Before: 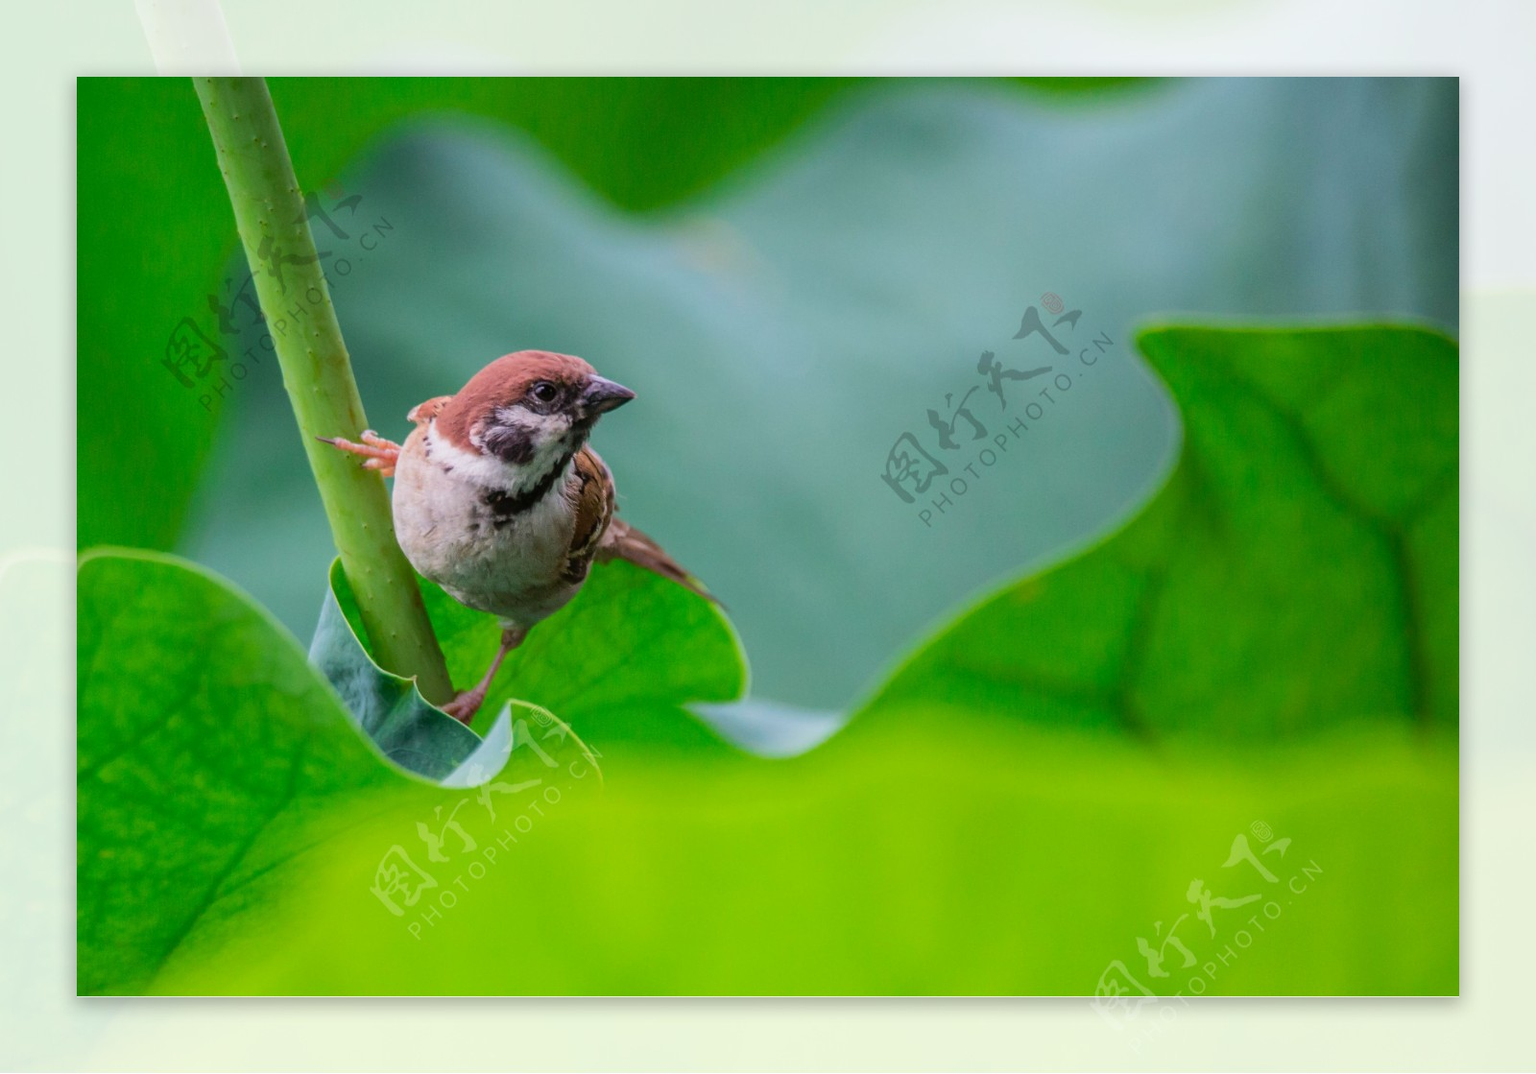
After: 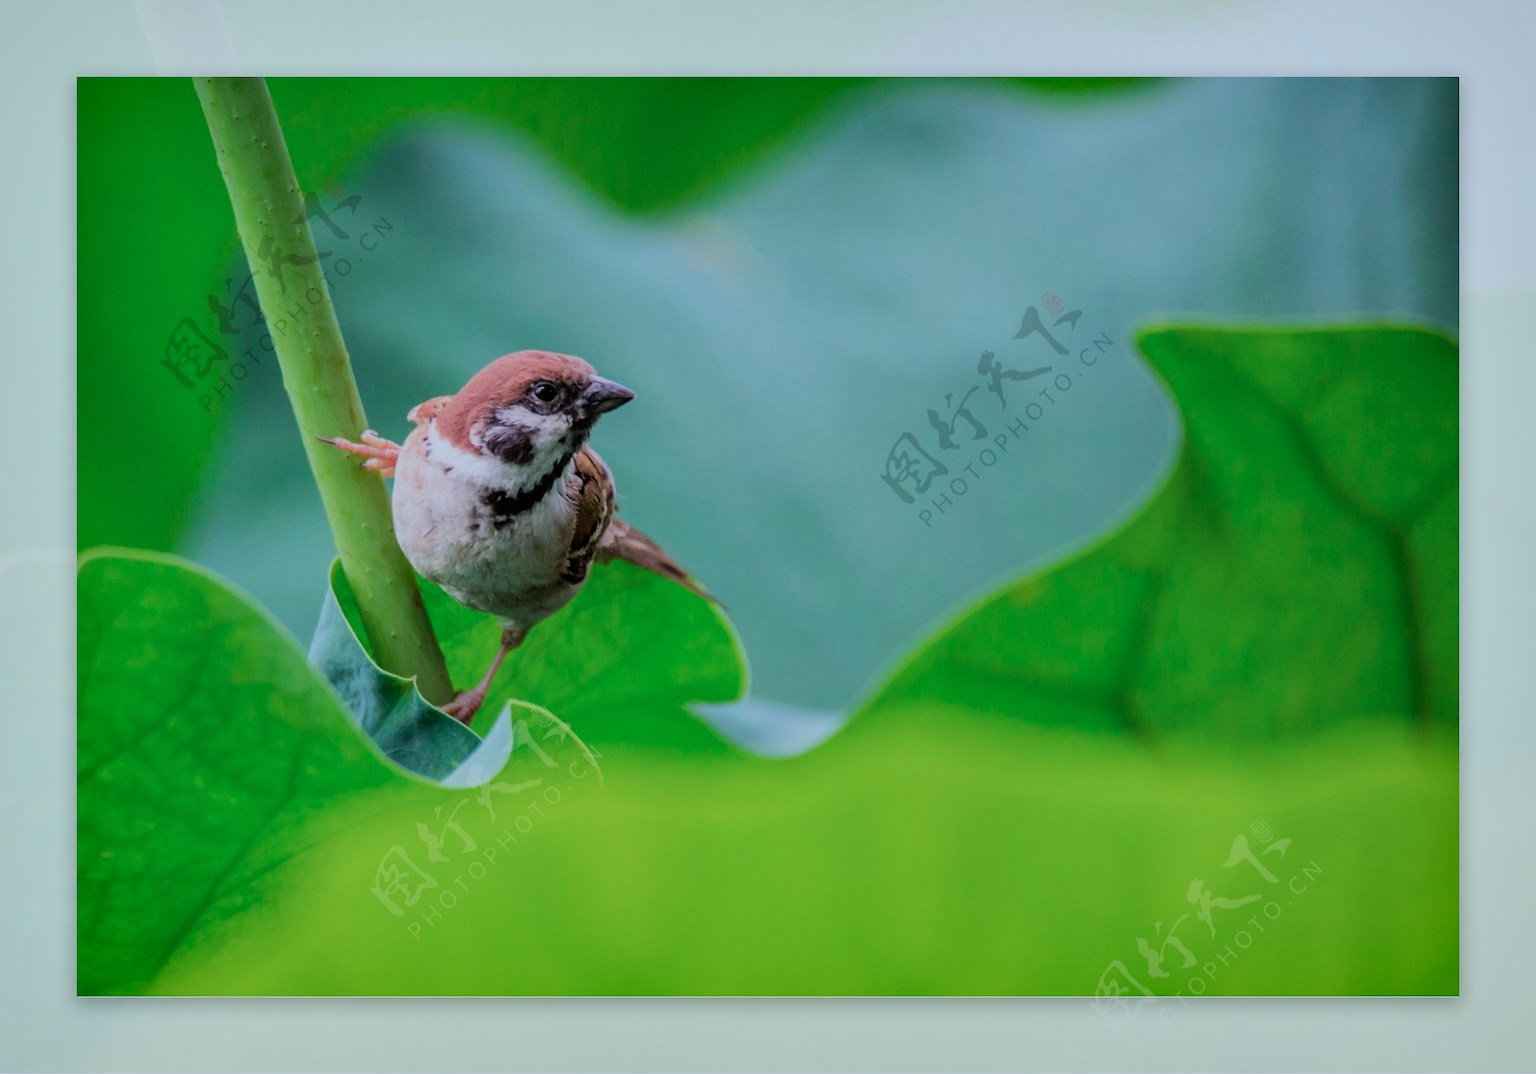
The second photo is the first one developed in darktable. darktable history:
color correction: highlights a* -4.07, highlights b* -11.04
shadows and highlights: white point adjustment 1.06, soften with gaussian
filmic rgb: black relative exposure -7.65 EV, white relative exposure 4.56 EV, threshold 2.97 EV, hardness 3.61, contrast 0.988, enable highlight reconstruction true
